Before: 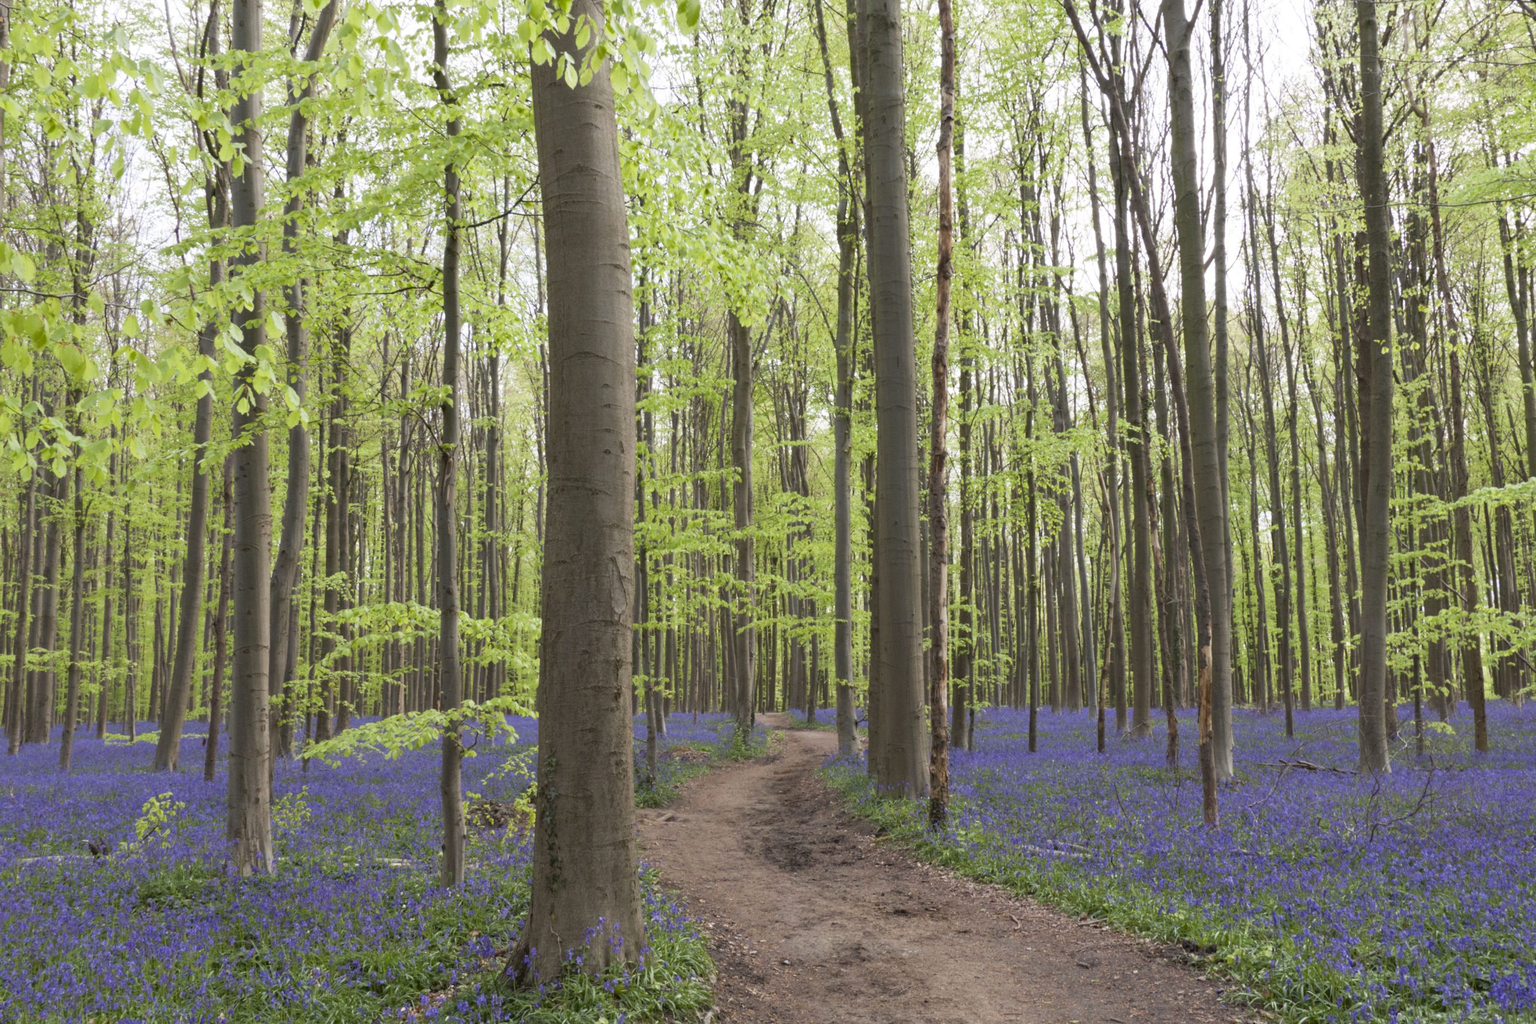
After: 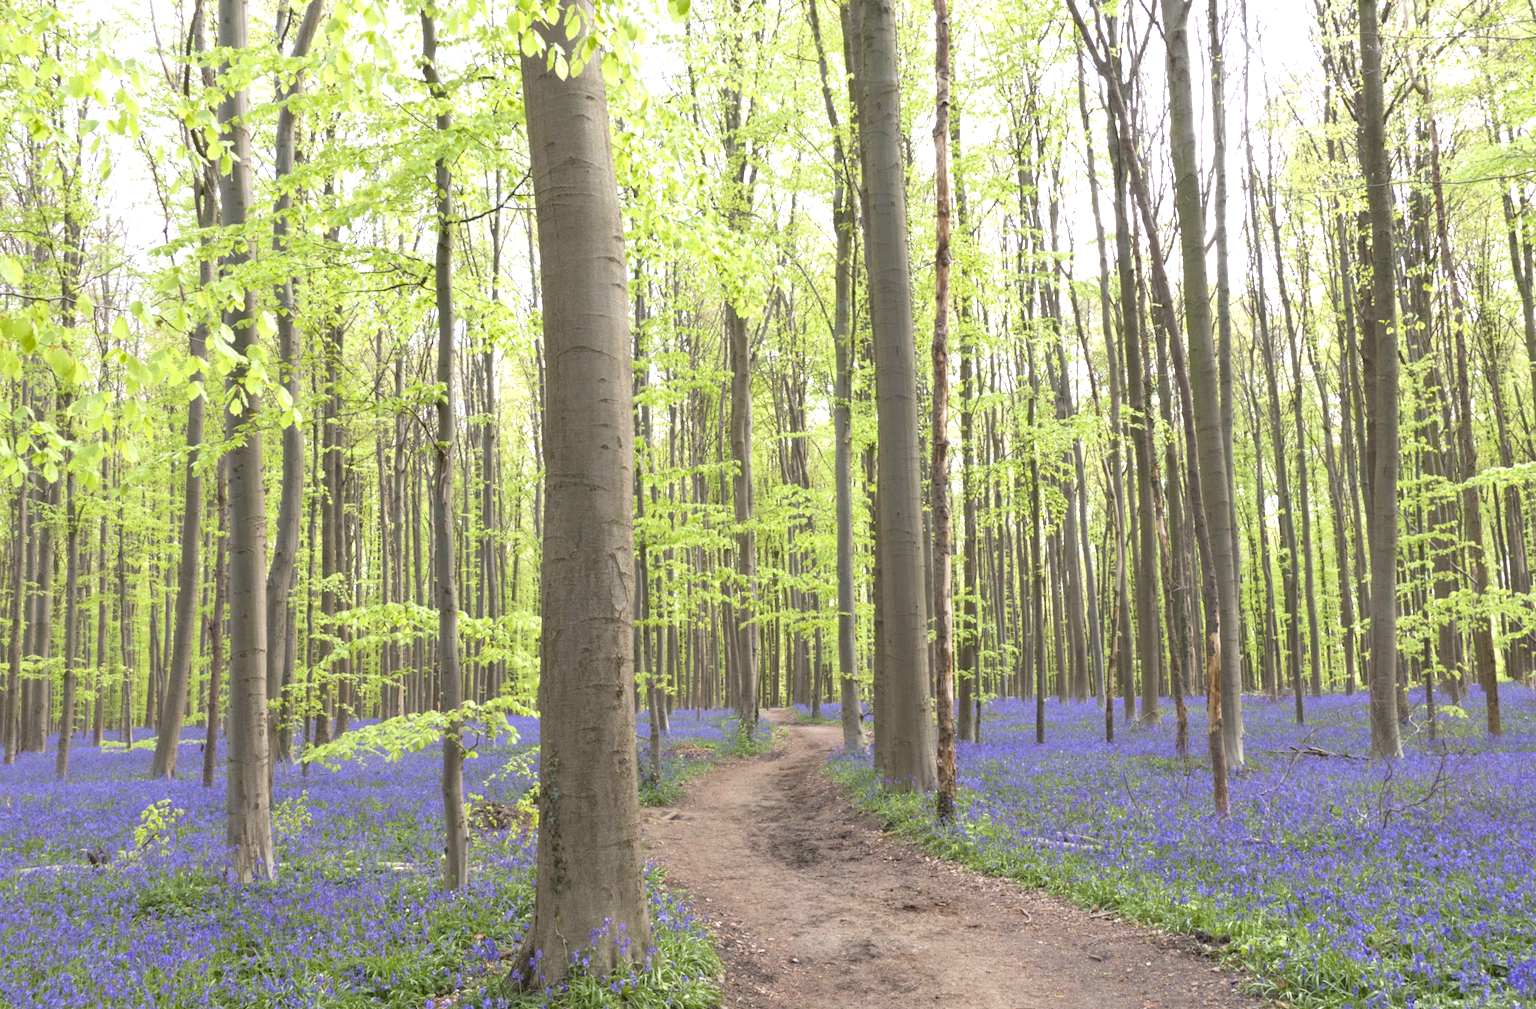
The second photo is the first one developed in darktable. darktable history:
rotate and perspective: rotation -1°, crop left 0.011, crop right 0.989, crop top 0.025, crop bottom 0.975
exposure: black level correction 0, exposure 0.7 EV, compensate exposure bias true, compensate highlight preservation false
levels: levels [0, 0.478, 1]
